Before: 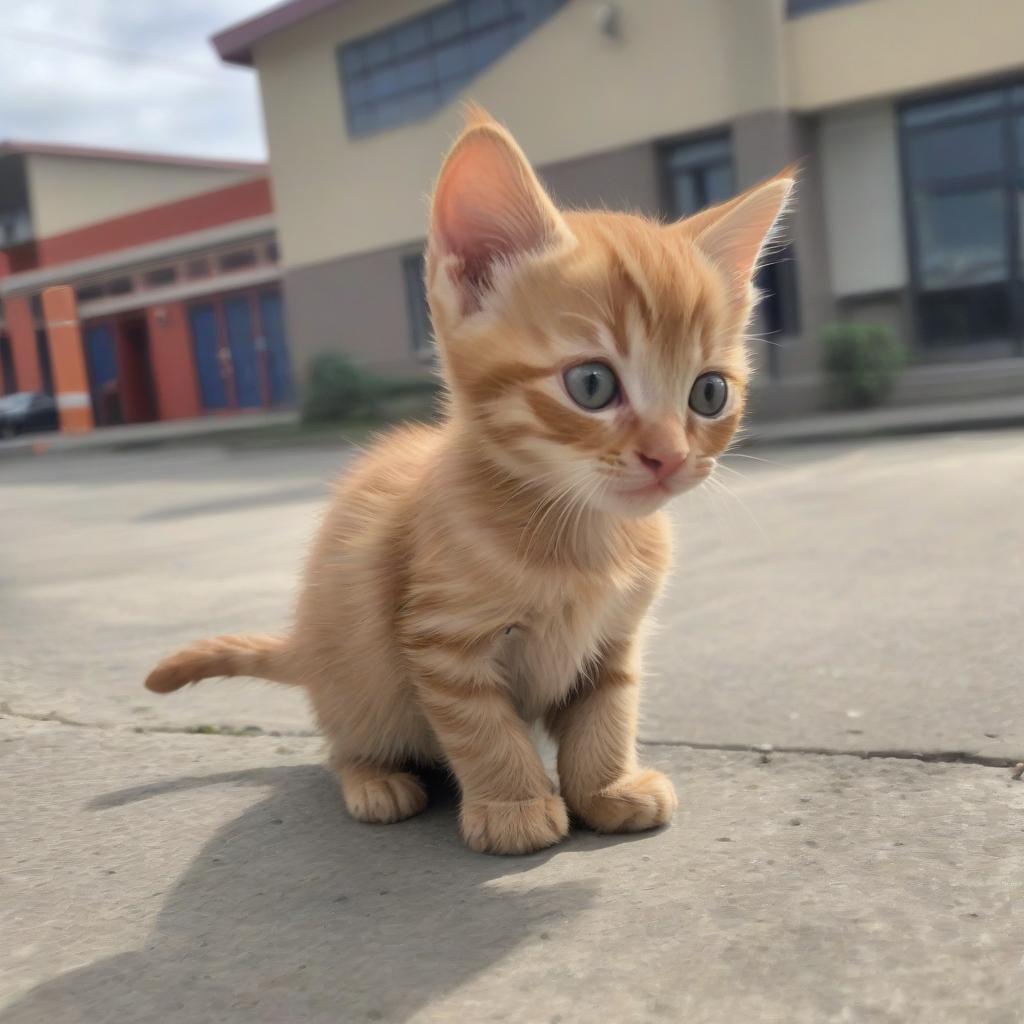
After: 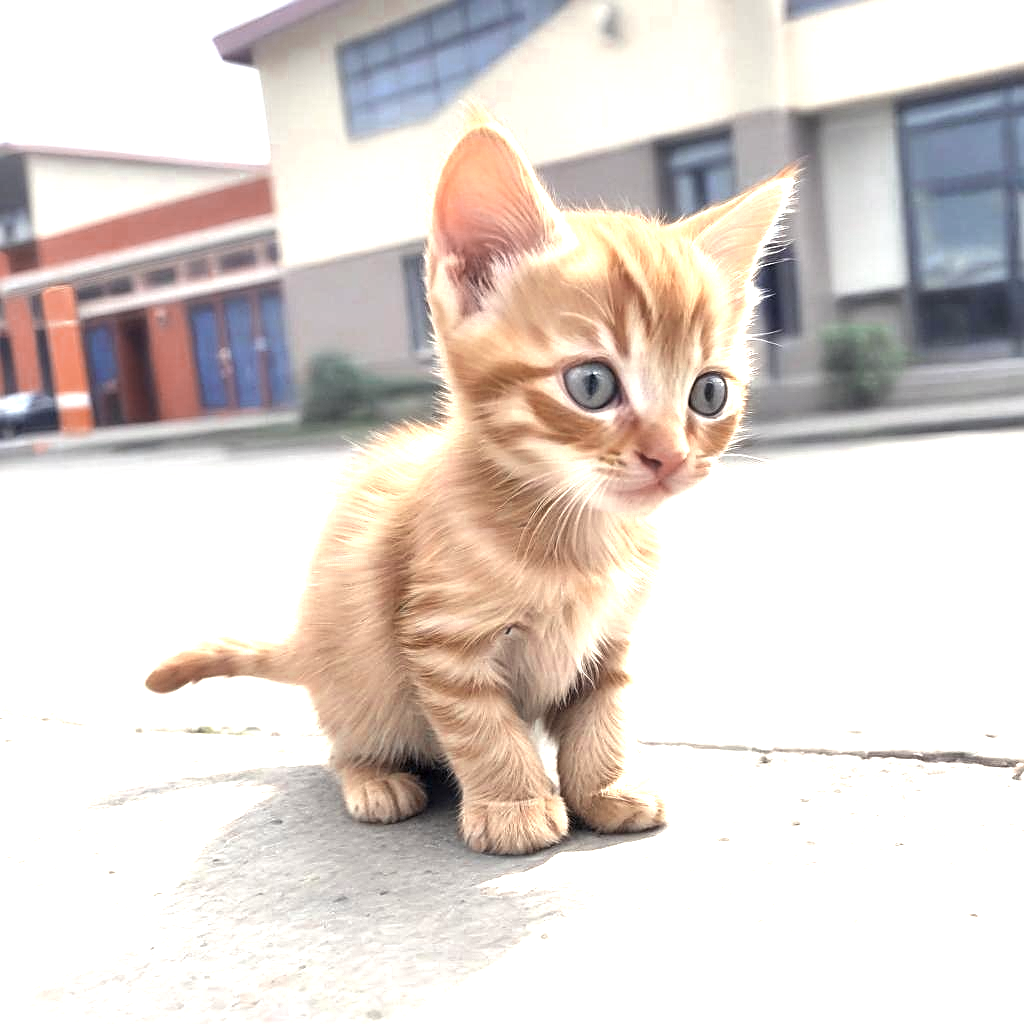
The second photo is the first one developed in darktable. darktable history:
levels: levels [0, 0.498, 1]
color balance: gamma [0.9, 0.988, 0.975, 1.025], gain [1.05, 1, 1, 1]
local contrast: highlights 100%, shadows 100%, detail 120%, midtone range 0.2
color zones: curves: ch0 [(0, 0.5) (0.125, 0.4) (0.25, 0.5) (0.375, 0.4) (0.5, 0.4) (0.625, 0.6) (0.75, 0.6) (0.875, 0.5)]; ch1 [(0, 0.35) (0.125, 0.45) (0.25, 0.35) (0.375, 0.35) (0.5, 0.35) (0.625, 0.35) (0.75, 0.45) (0.875, 0.35)]; ch2 [(0, 0.6) (0.125, 0.5) (0.25, 0.5) (0.375, 0.6) (0.5, 0.6) (0.625, 0.5) (0.75, 0.5) (0.875, 0.5)]
shadows and highlights: radius 110.86, shadows 51.09, white point adjustment 9.16, highlights -4.17, highlights color adjustment 32.2%, soften with gaussian
sharpen: amount 0.6
exposure: black level correction 0, exposure 1.9 EV, compensate highlight preservation false
graduated density: rotation 5.63°, offset 76.9
